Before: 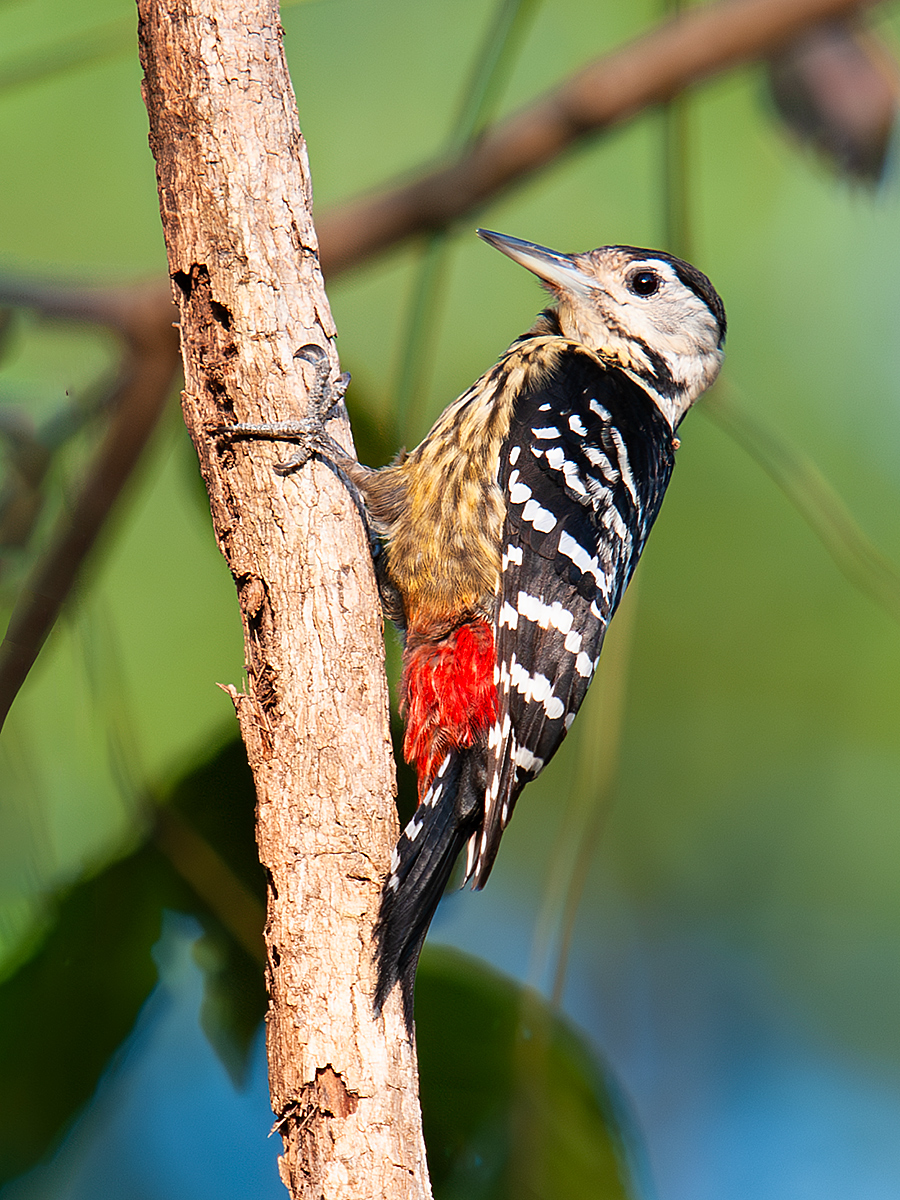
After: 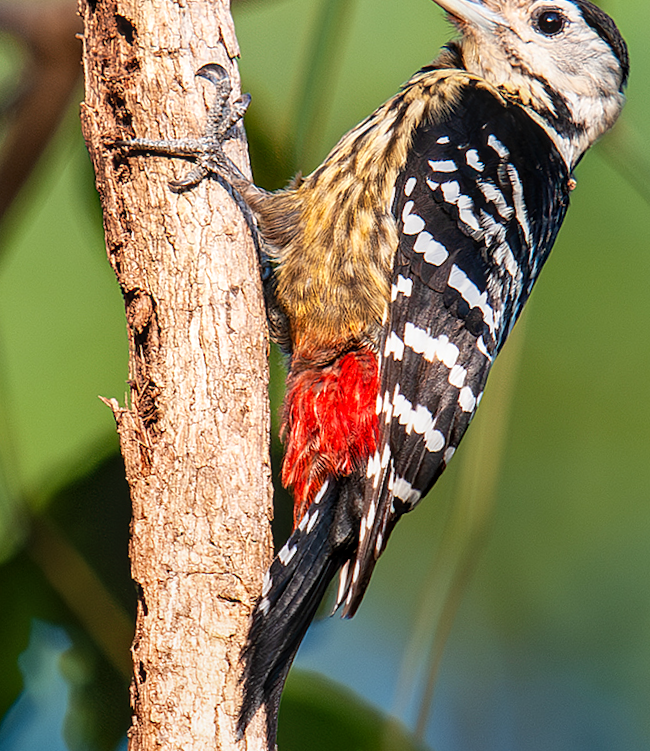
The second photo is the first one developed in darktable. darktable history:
local contrast: on, module defaults
tone equalizer: on, module defaults
crop and rotate: angle -3.37°, left 9.79%, top 20.73%, right 12.42%, bottom 11.82%
